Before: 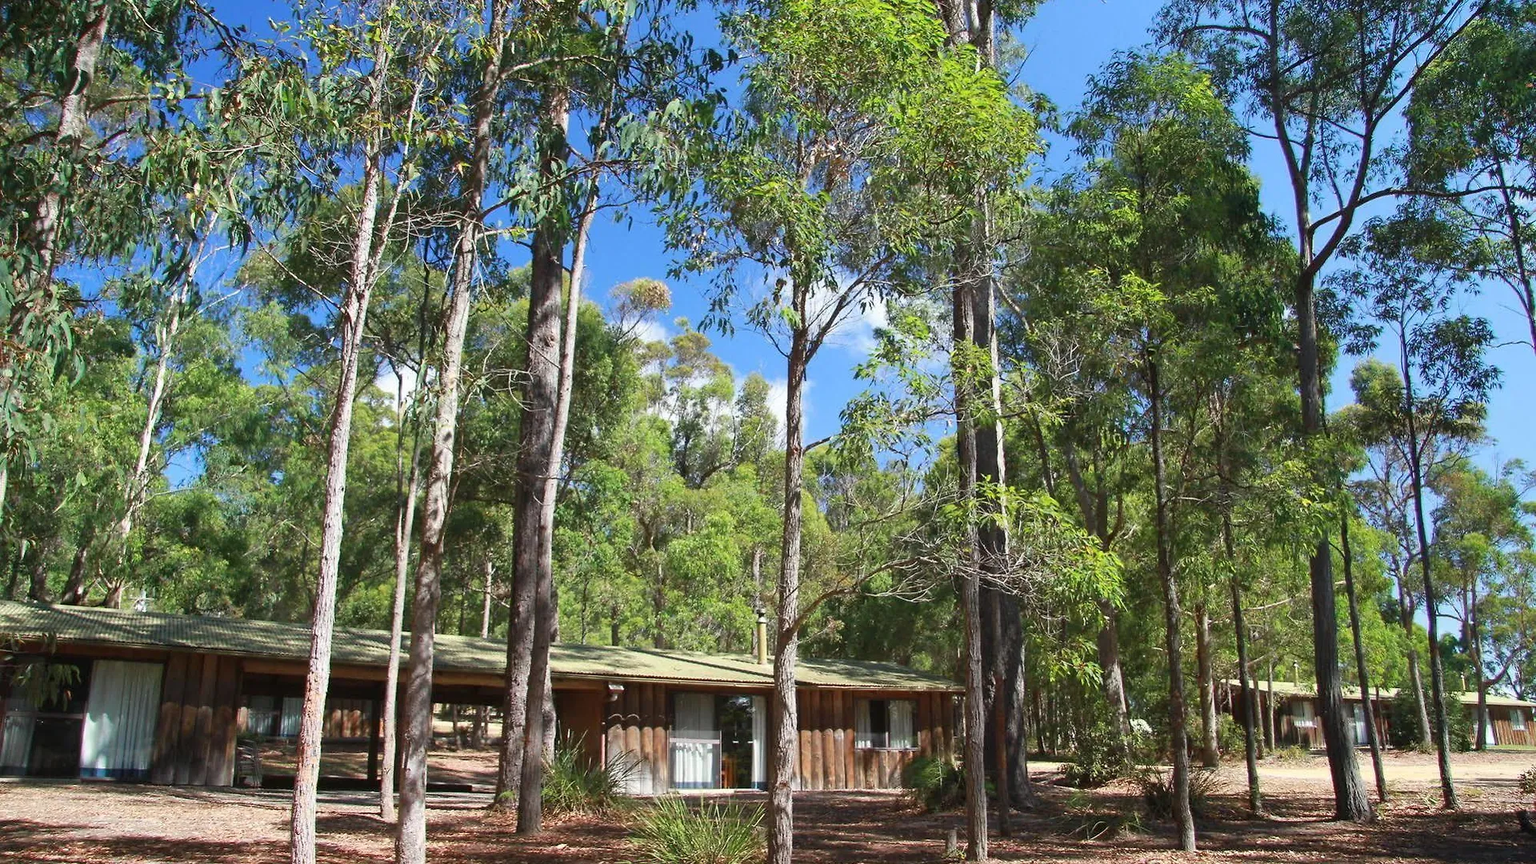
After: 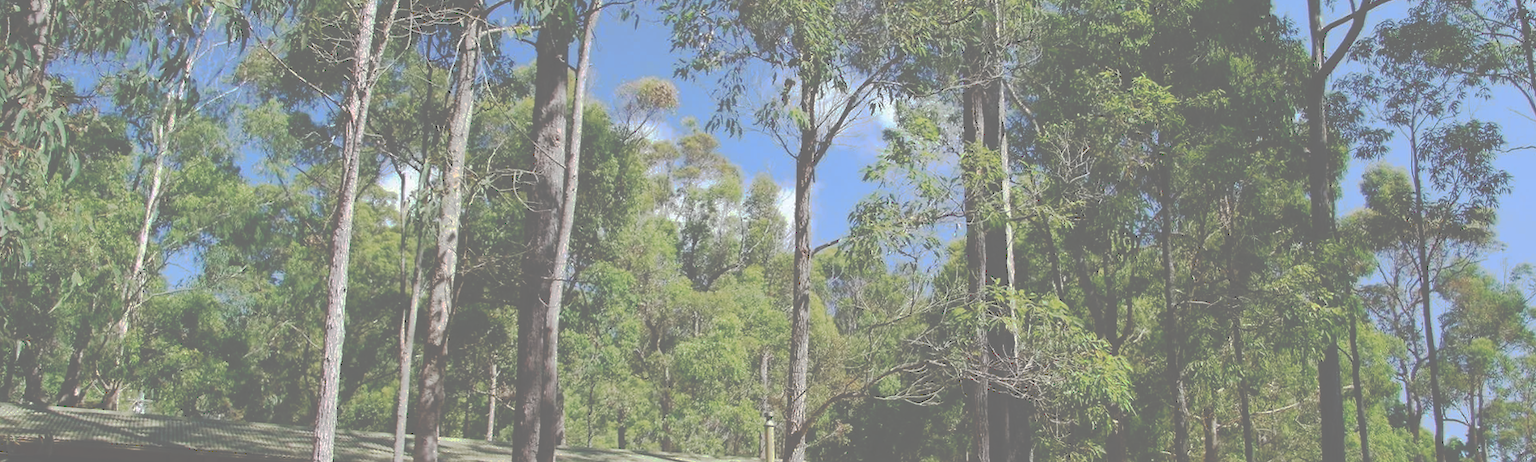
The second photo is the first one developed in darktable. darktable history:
tone curve: curves: ch0 [(0, 0) (0.003, 0.43) (0.011, 0.433) (0.025, 0.434) (0.044, 0.436) (0.069, 0.439) (0.1, 0.442) (0.136, 0.446) (0.177, 0.449) (0.224, 0.454) (0.277, 0.462) (0.335, 0.488) (0.399, 0.524) (0.468, 0.566) (0.543, 0.615) (0.623, 0.666) (0.709, 0.718) (0.801, 0.761) (0.898, 0.801) (1, 1)], preserve colors none
rotate and perspective: rotation 0.174°, lens shift (vertical) 0.013, lens shift (horizontal) 0.019, shear 0.001, automatic cropping original format, crop left 0.007, crop right 0.991, crop top 0.016, crop bottom 0.997
crop and rotate: top 23.043%, bottom 23.437%
